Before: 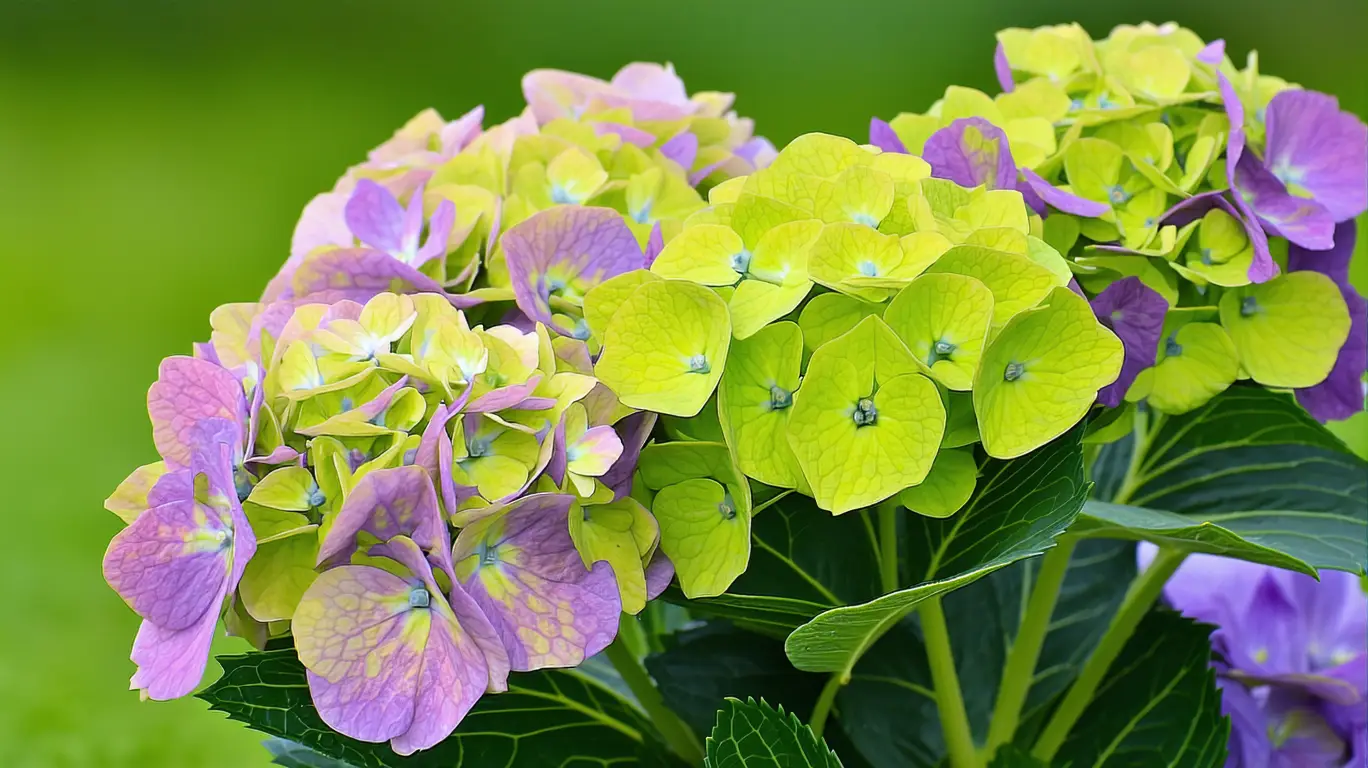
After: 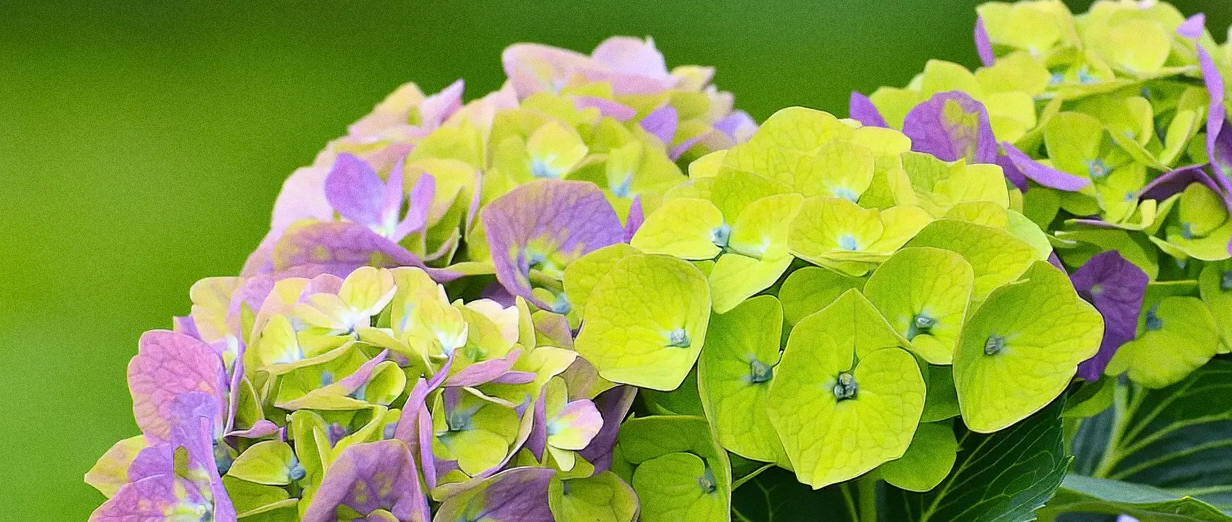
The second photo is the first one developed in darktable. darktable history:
crop: left 1.509%, top 3.452%, right 7.696%, bottom 28.452%
grain: coarseness 0.09 ISO
